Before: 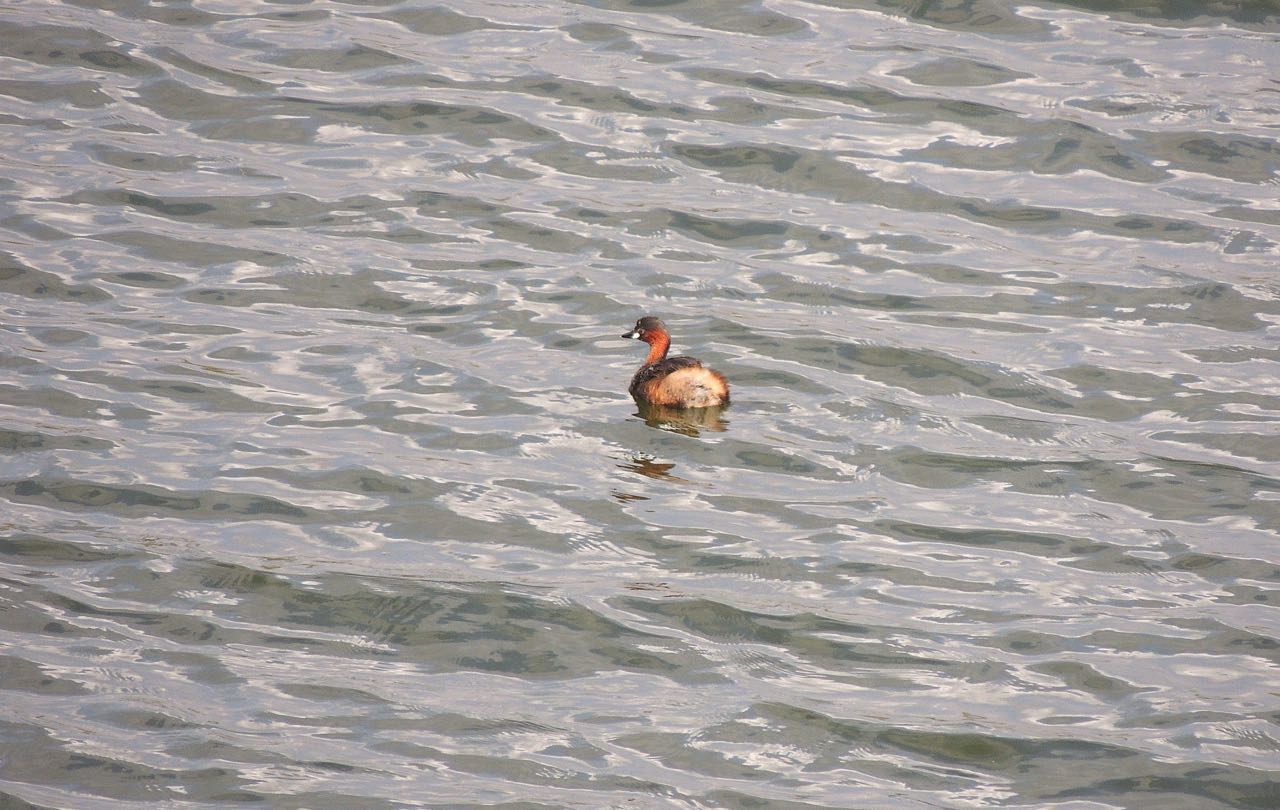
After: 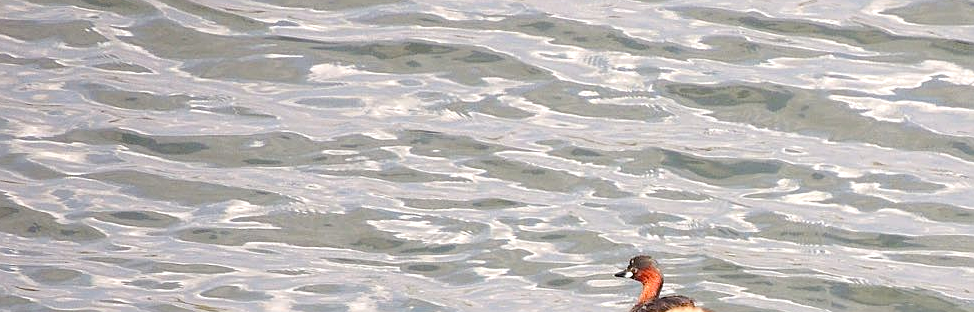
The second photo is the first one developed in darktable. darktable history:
color balance rgb: perceptual saturation grading › global saturation 14.203%, perceptual saturation grading › highlights -25.363%, perceptual saturation grading › shadows 25.213%, perceptual brilliance grading › global brilliance 2.181%, perceptual brilliance grading › highlights -3.915%
crop: left 0.56%, top 7.627%, right 23.332%, bottom 53.816%
sharpen: on, module defaults
exposure: black level correction 0, exposure 0.499 EV, compensate exposure bias true, compensate highlight preservation false
